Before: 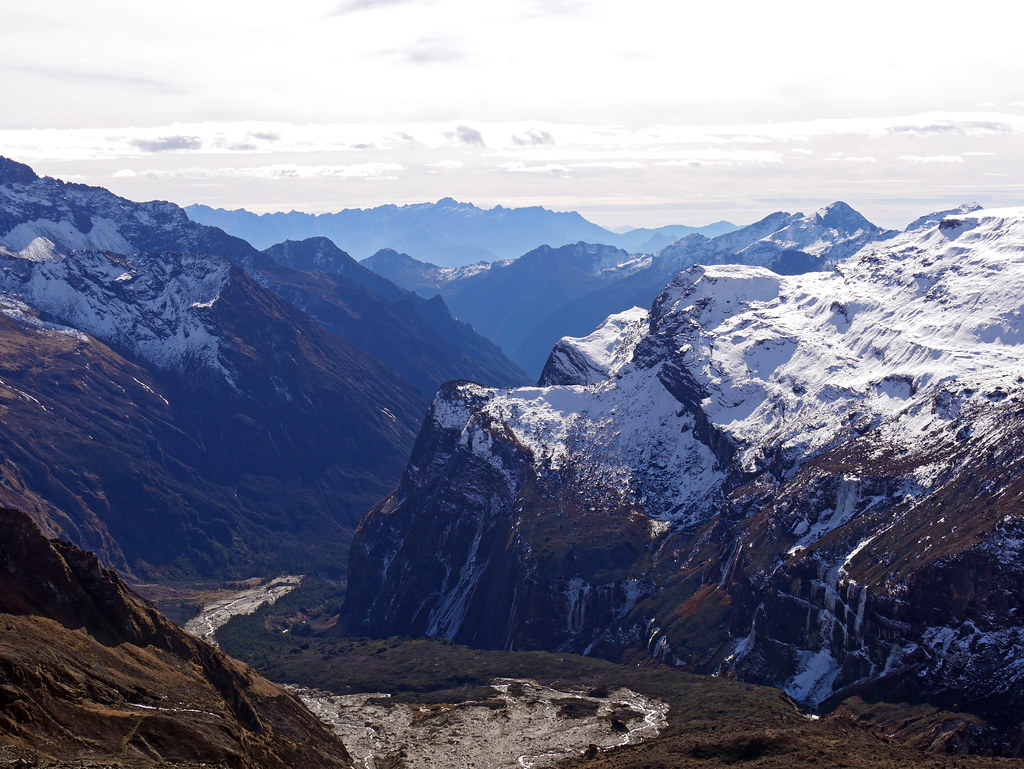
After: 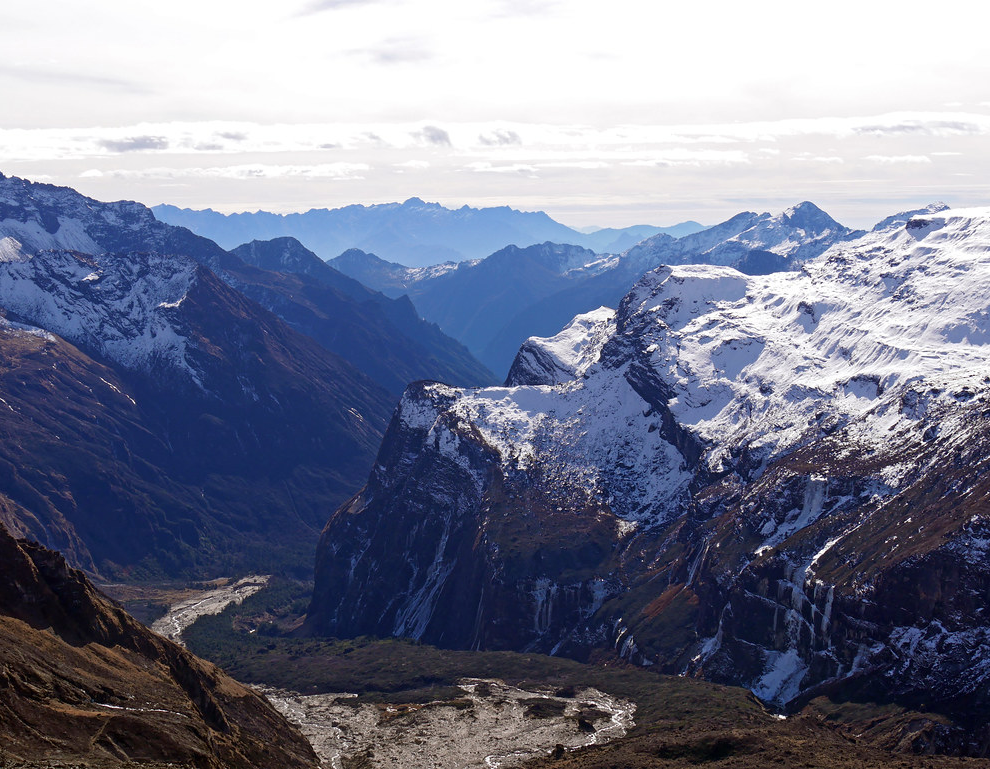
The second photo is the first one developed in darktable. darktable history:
white balance: emerald 1
crop and rotate: left 3.238%
